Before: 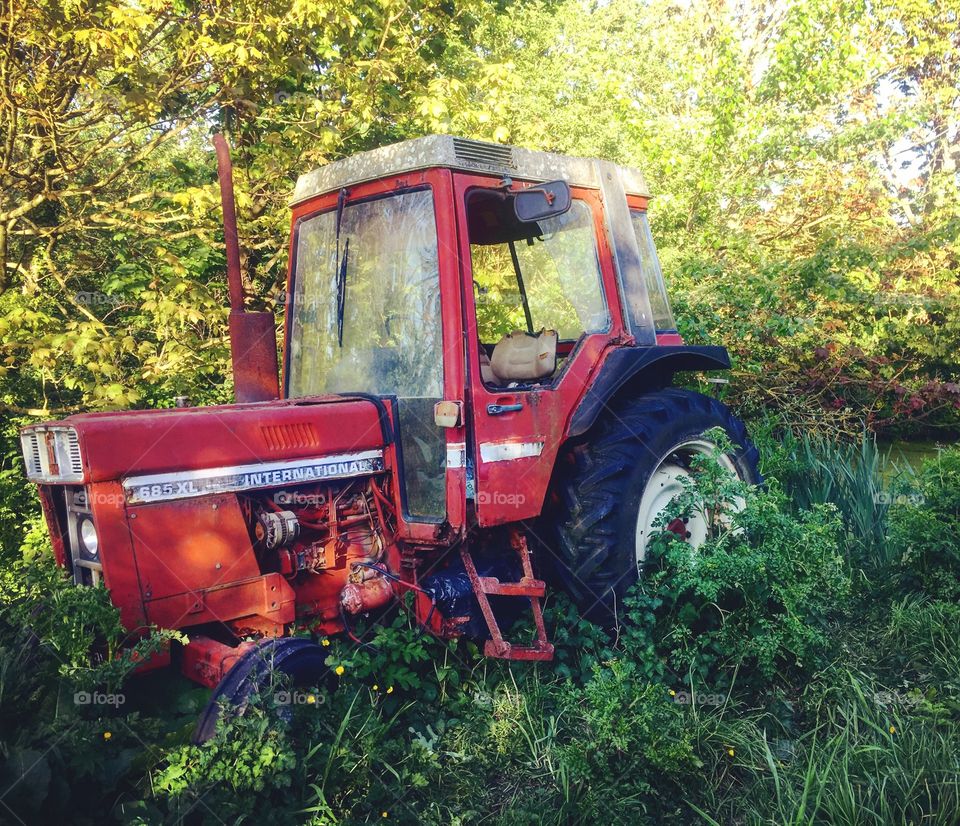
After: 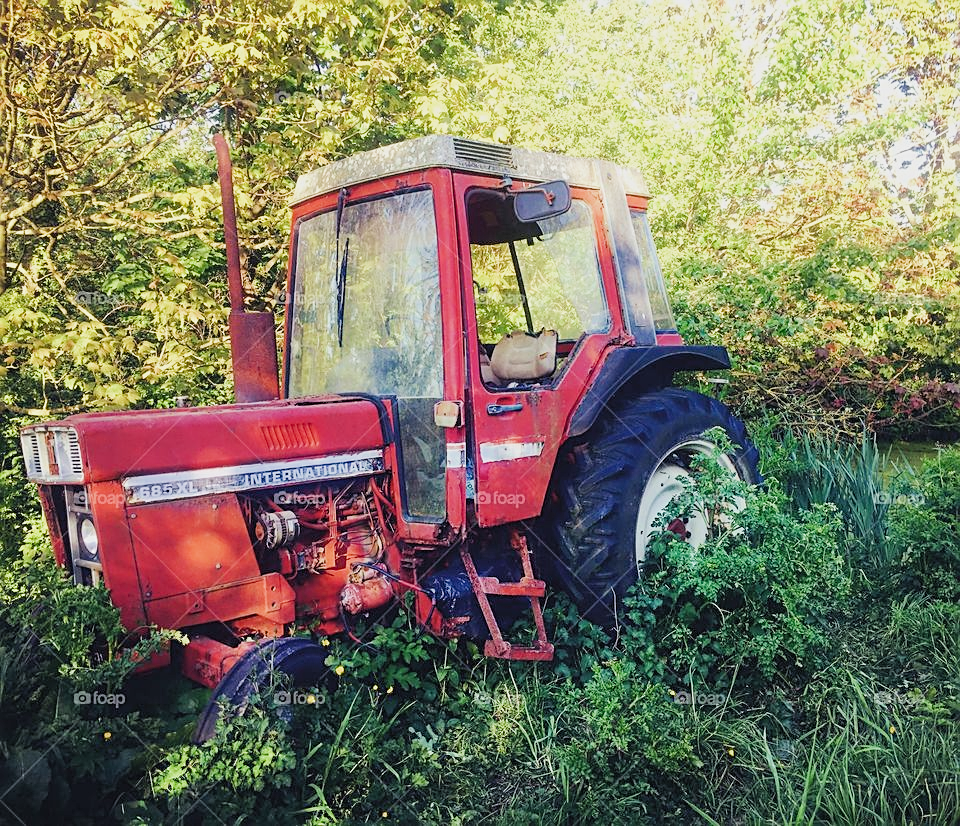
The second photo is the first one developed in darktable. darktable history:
filmic rgb: black relative exposure -7.71 EV, white relative exposure 4.39 EV, hardness 3.75, latitude 37.83%, contrast 0.977, highlights saturation mix 9.86%, shadows ↔ highlights balance 4.42%, add noise in highlights 0.001, preserve chrominance max RGB, color science v3 (2019), use custom middle-gray values true, contrast in highlights soft
exposure: exposure 0.61 EV, compensate highlight preservation false
sharpen: on, module defaults
